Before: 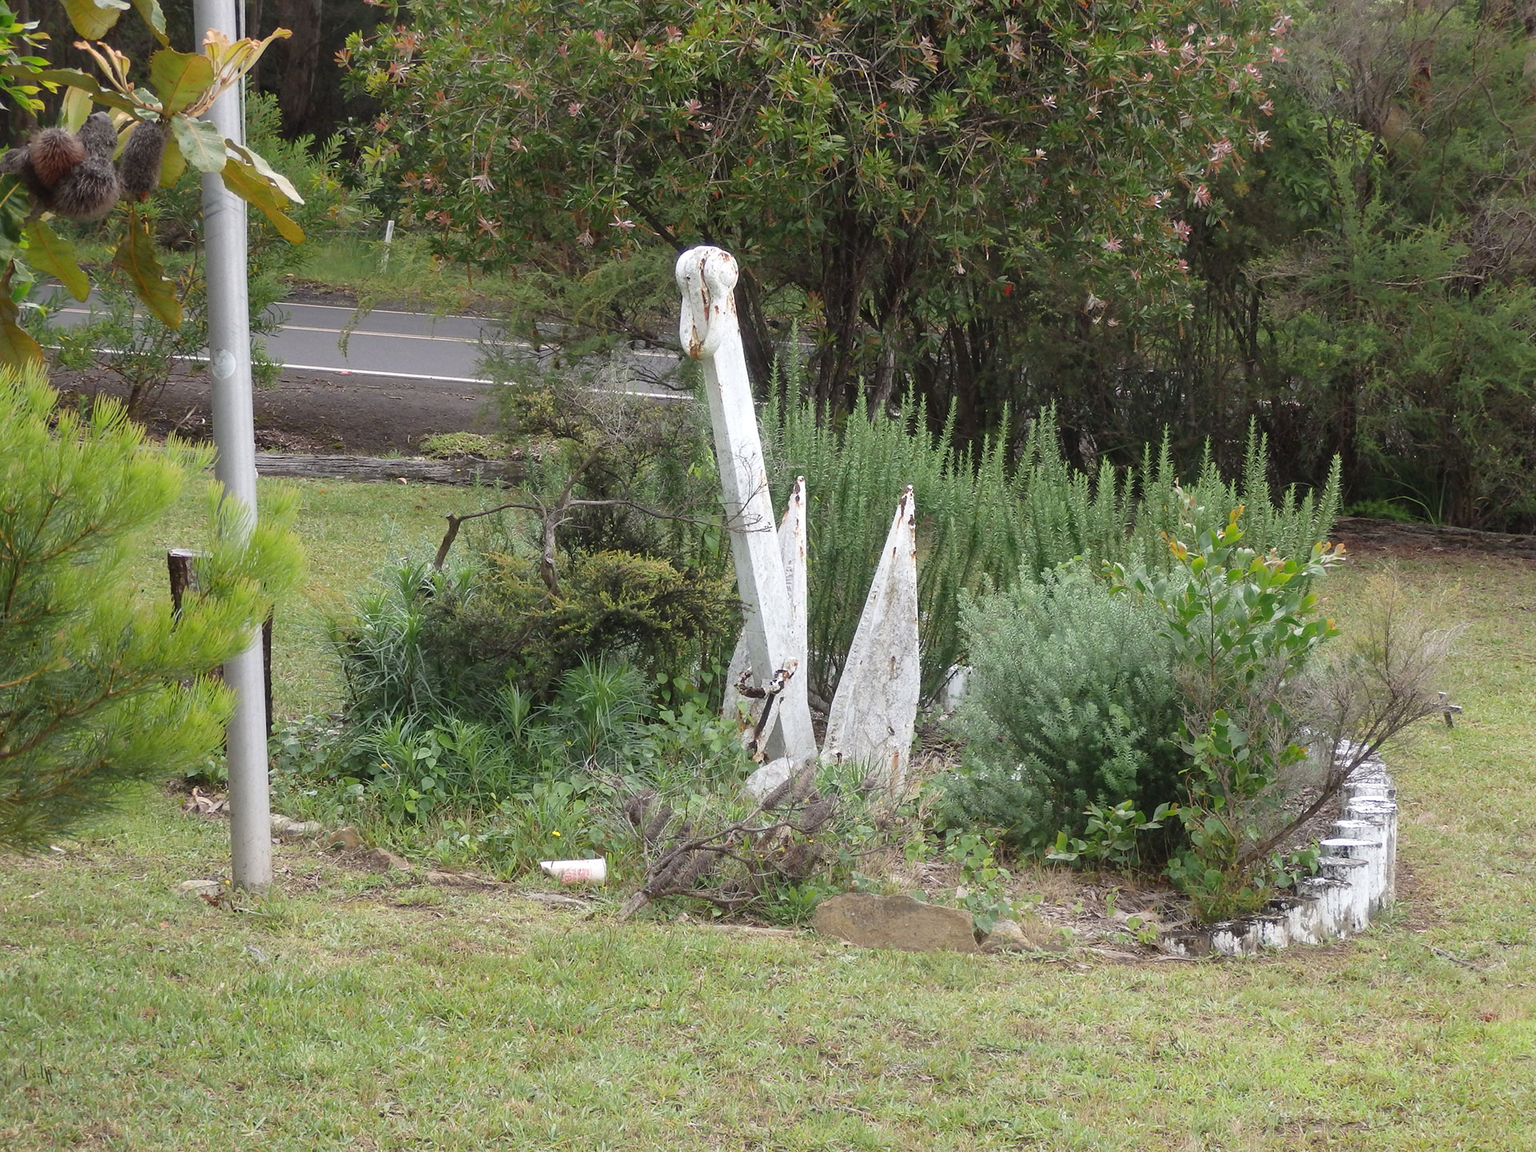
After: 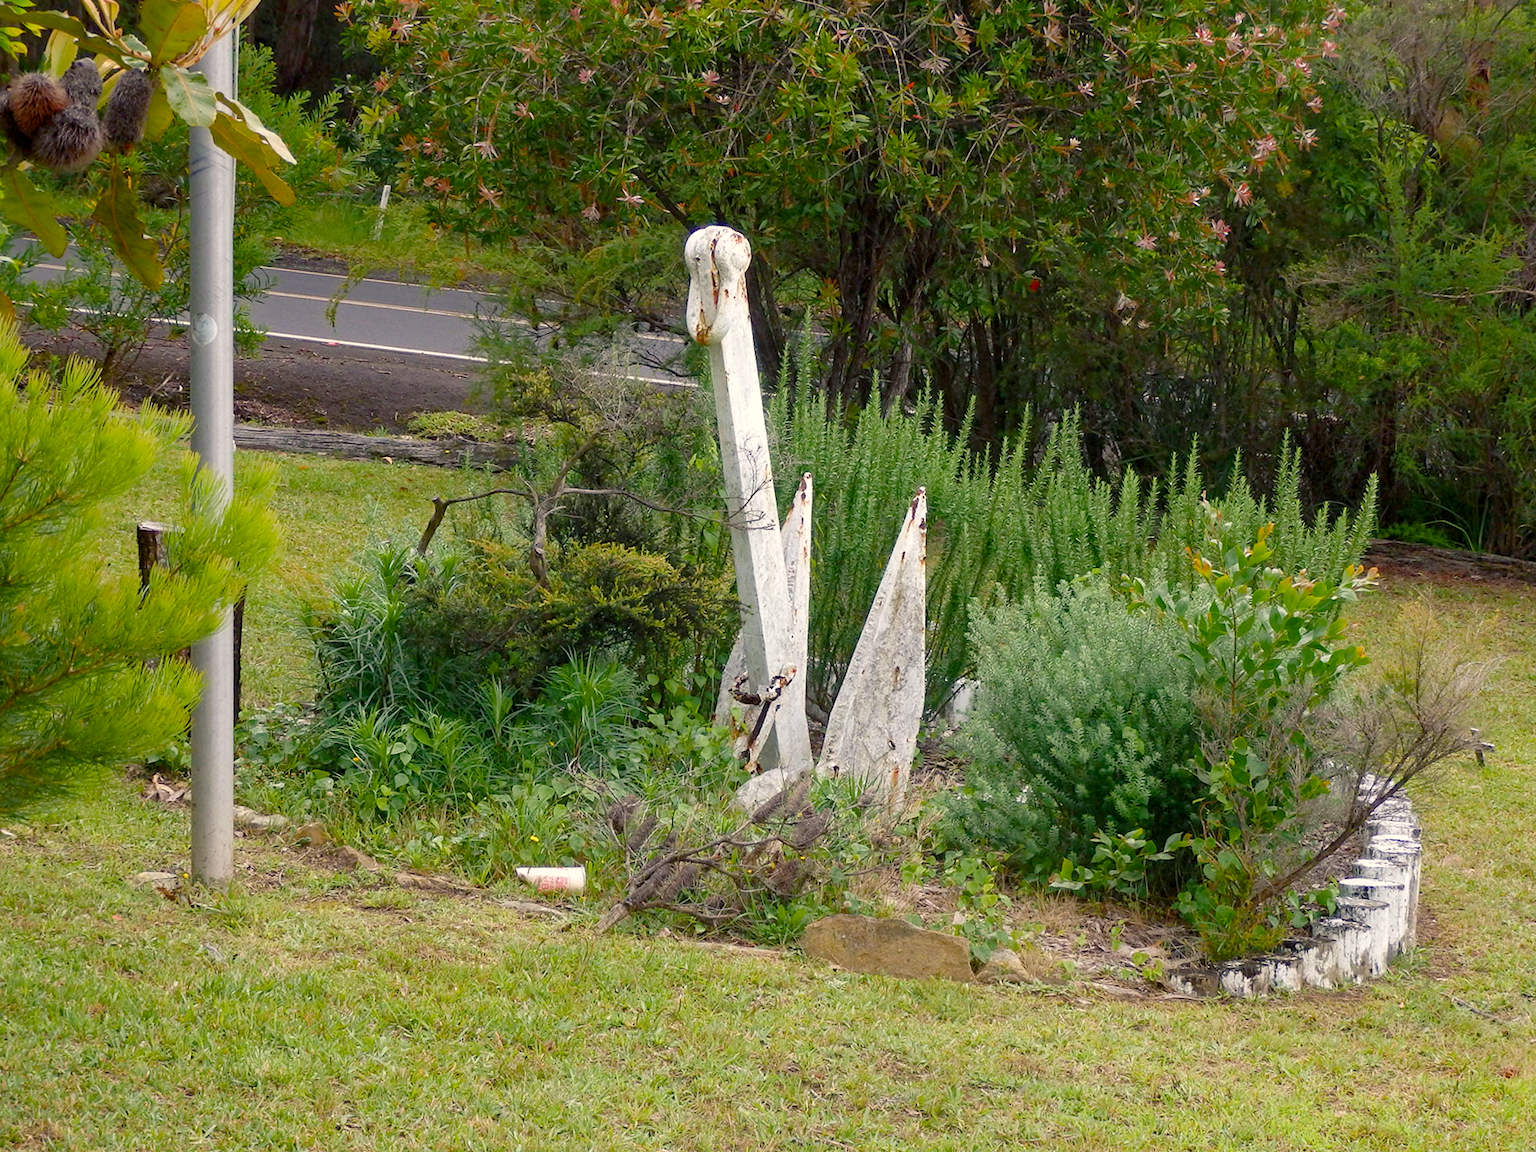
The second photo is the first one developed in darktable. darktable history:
color balance rgb: shadows lift › chroma 3%, shadows lift › hue 240.84°, highlights gain › chroma 3%, highlights gain › hue 73.2°, global offset › luminance -0.5%, perceptual saturation grading › global saturation 20%, perceptual saturation grading › highlights -25%, perceptual saturation grading › shadows 50%, global vibrance 25.26%
haze removal: strength 0.29, distance 0.25, compatibility mode true, adaptive false
crop and rotate: angle -2.38°
